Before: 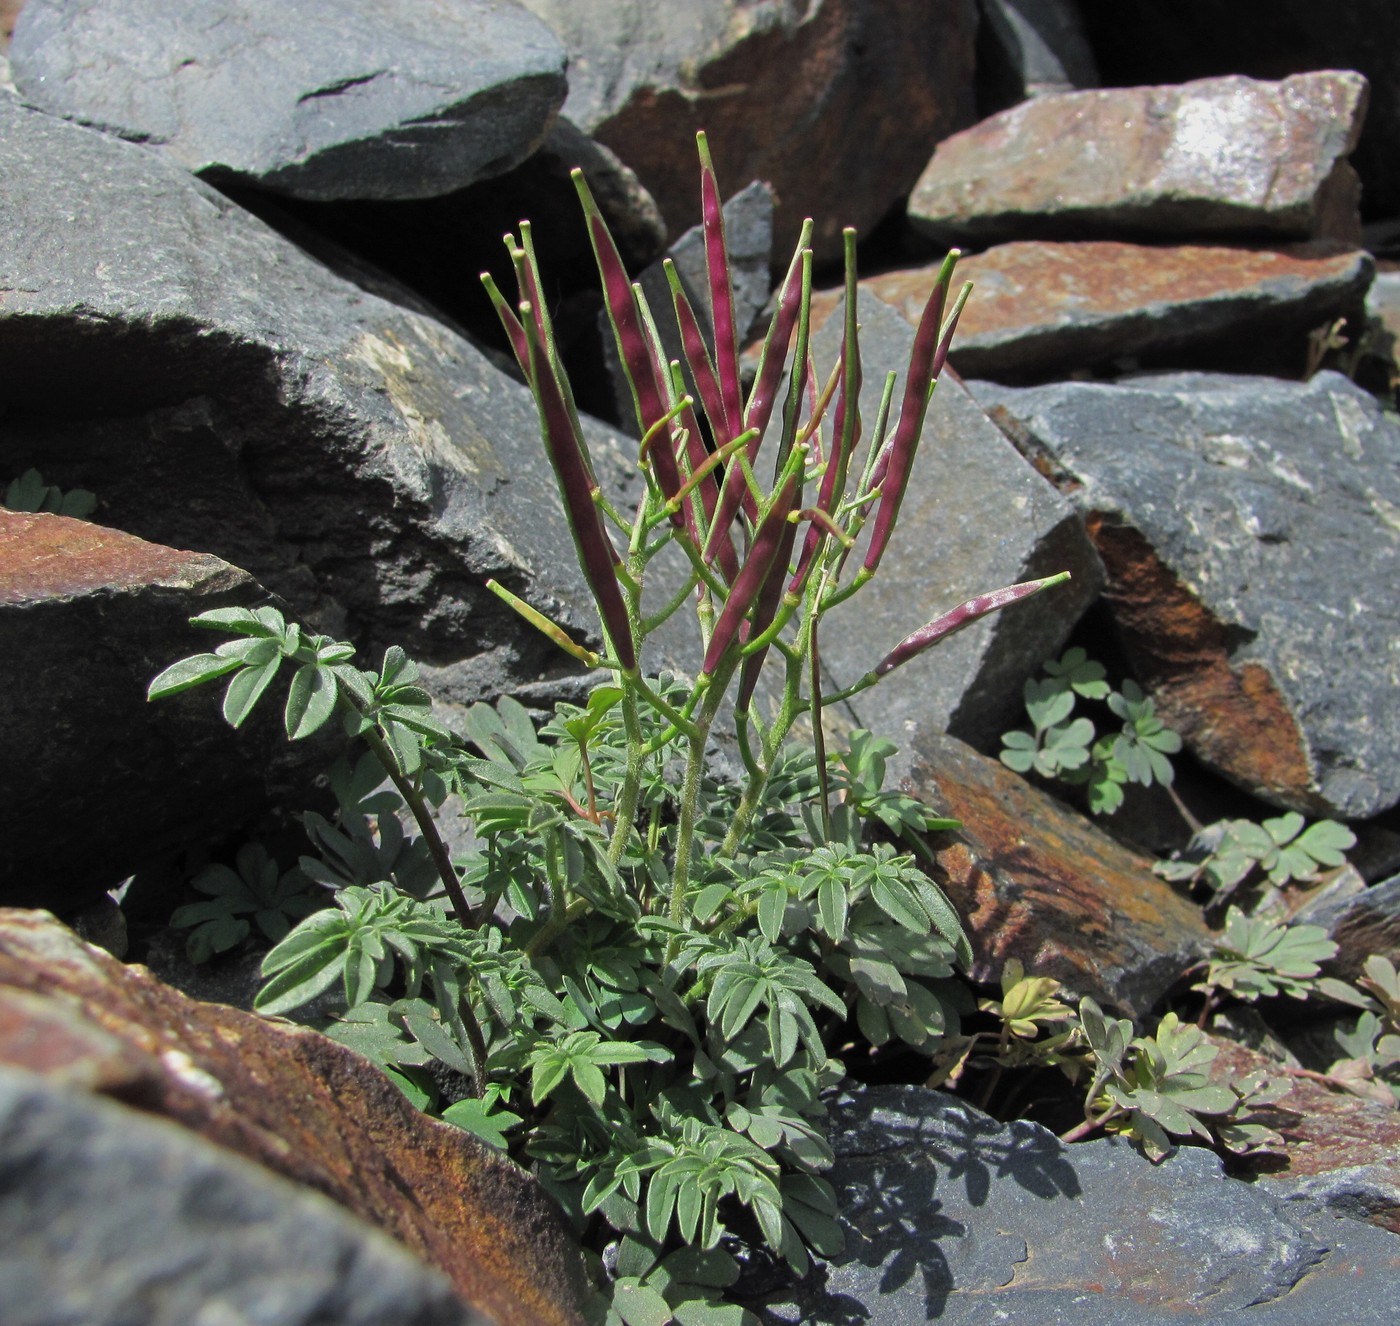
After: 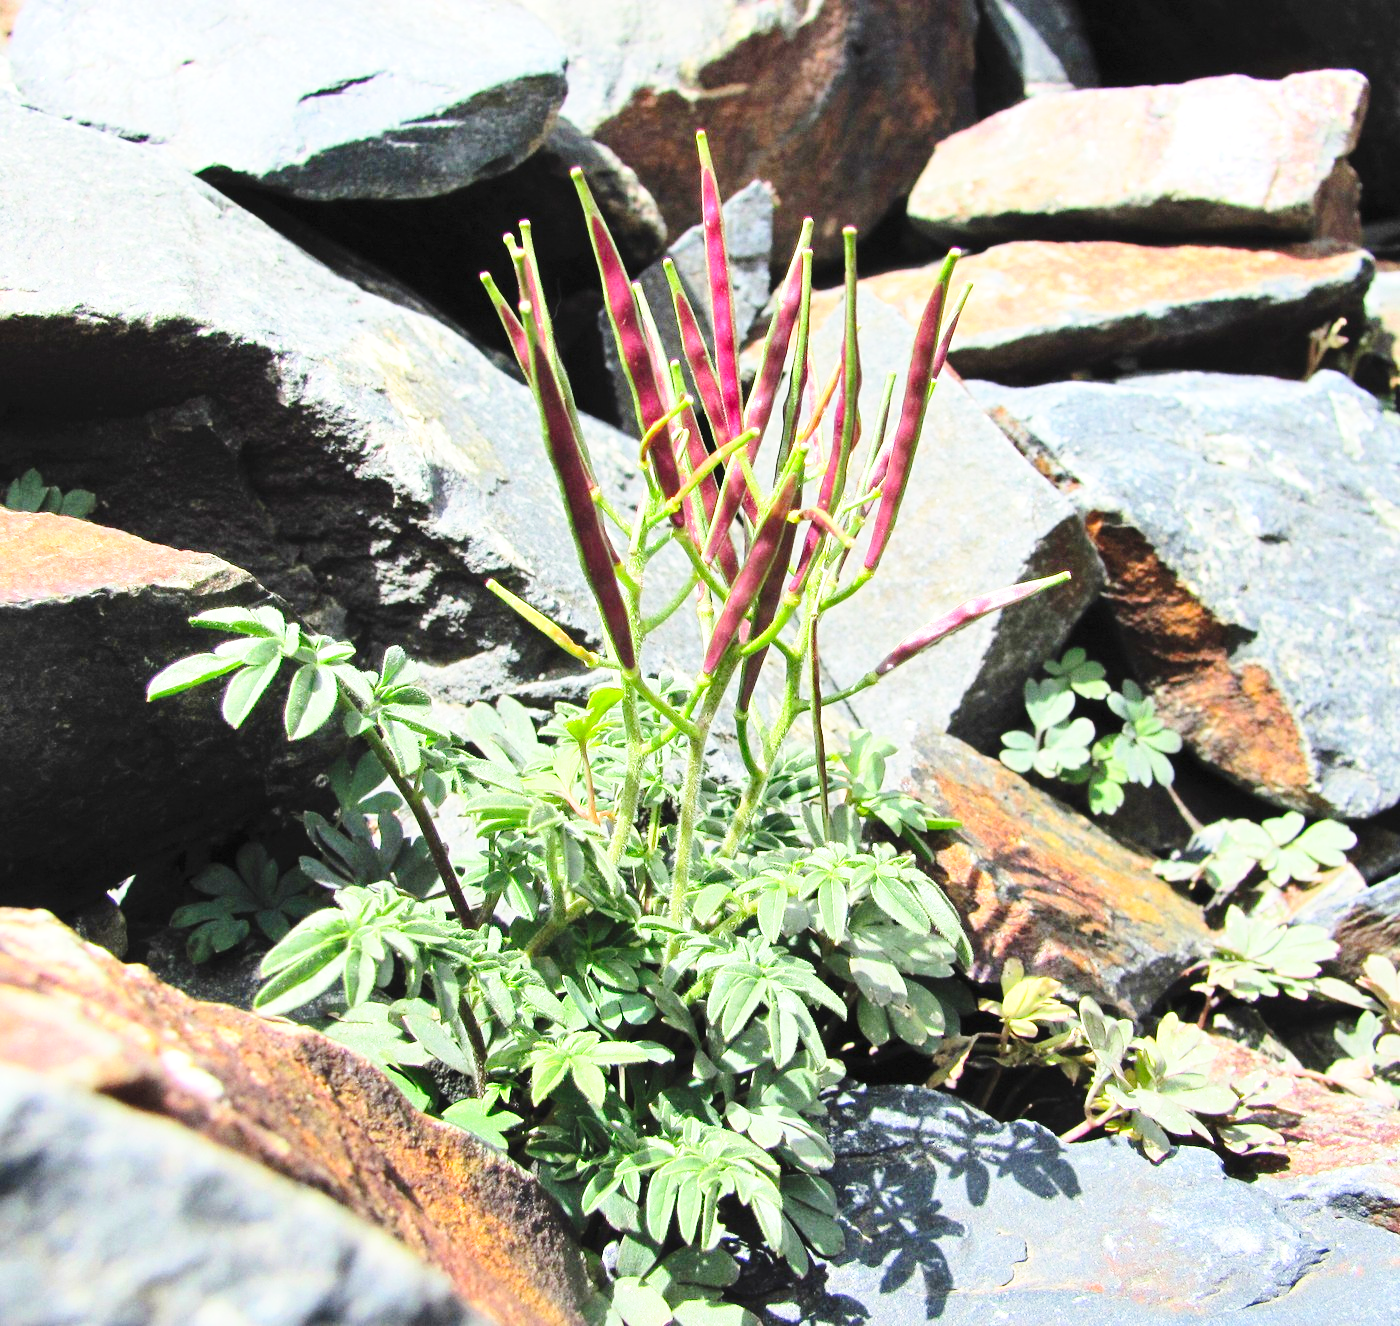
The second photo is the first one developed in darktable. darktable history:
contrast brightness saturation: contrast 0.2, brightness 0.16, saturation 0.22
shadows and highlights: shadows 35, highlights -35, soften with gaussian
base curve: curves: ch0 [(0, 0) (0.028, 0.03) (0.121, 0.232) (0.46, 0.748) (0.859, 0.968) (1, 1)], preserve colors none
exposure: black level correction 0, exposure 0.2 EV, compensate exposure bias true, compensate highlight preservation false
